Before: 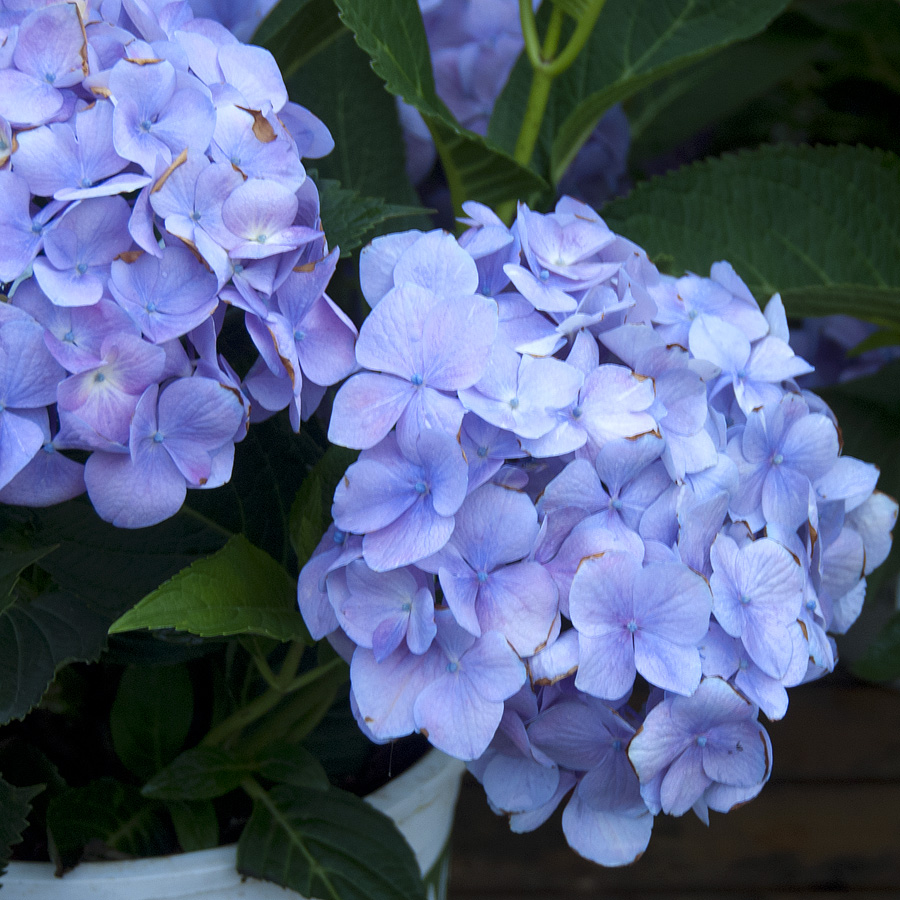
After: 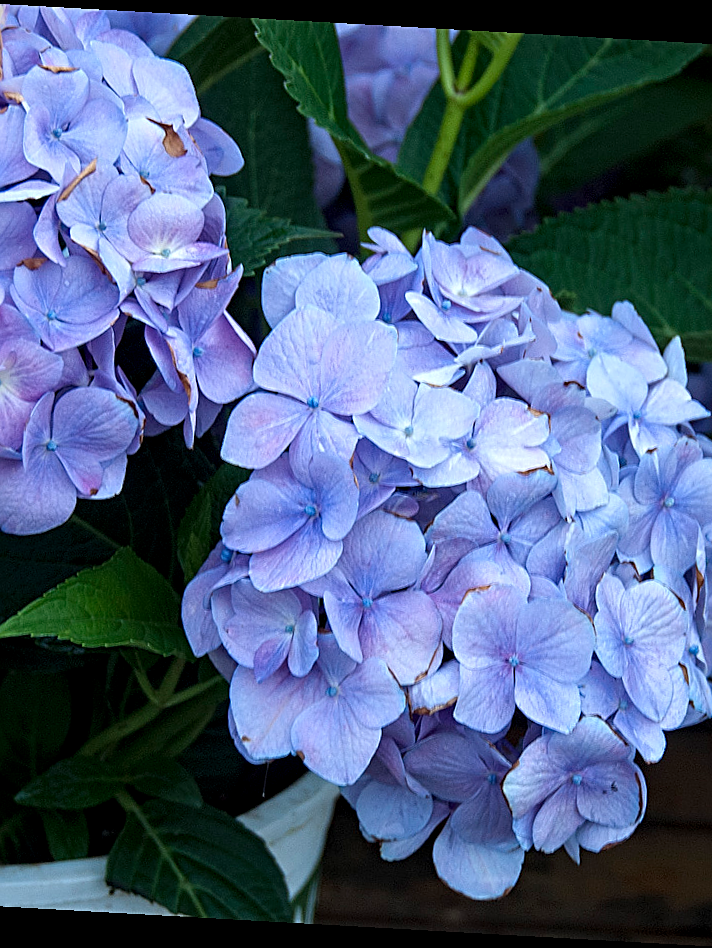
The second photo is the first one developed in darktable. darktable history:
crop and rotate: angle -3.23°, left 14.052%, top 0.022%, right 10.938%, bottom 0.05%
sharpen: amount 0.5
contrast equalizer: y [[0.5, 0.542, 0.583, 0.625, 0.667, 0.708], [0.5 ×6], [0.5 ×6], [0 ×6], [0 ×6]], mix 0.596
